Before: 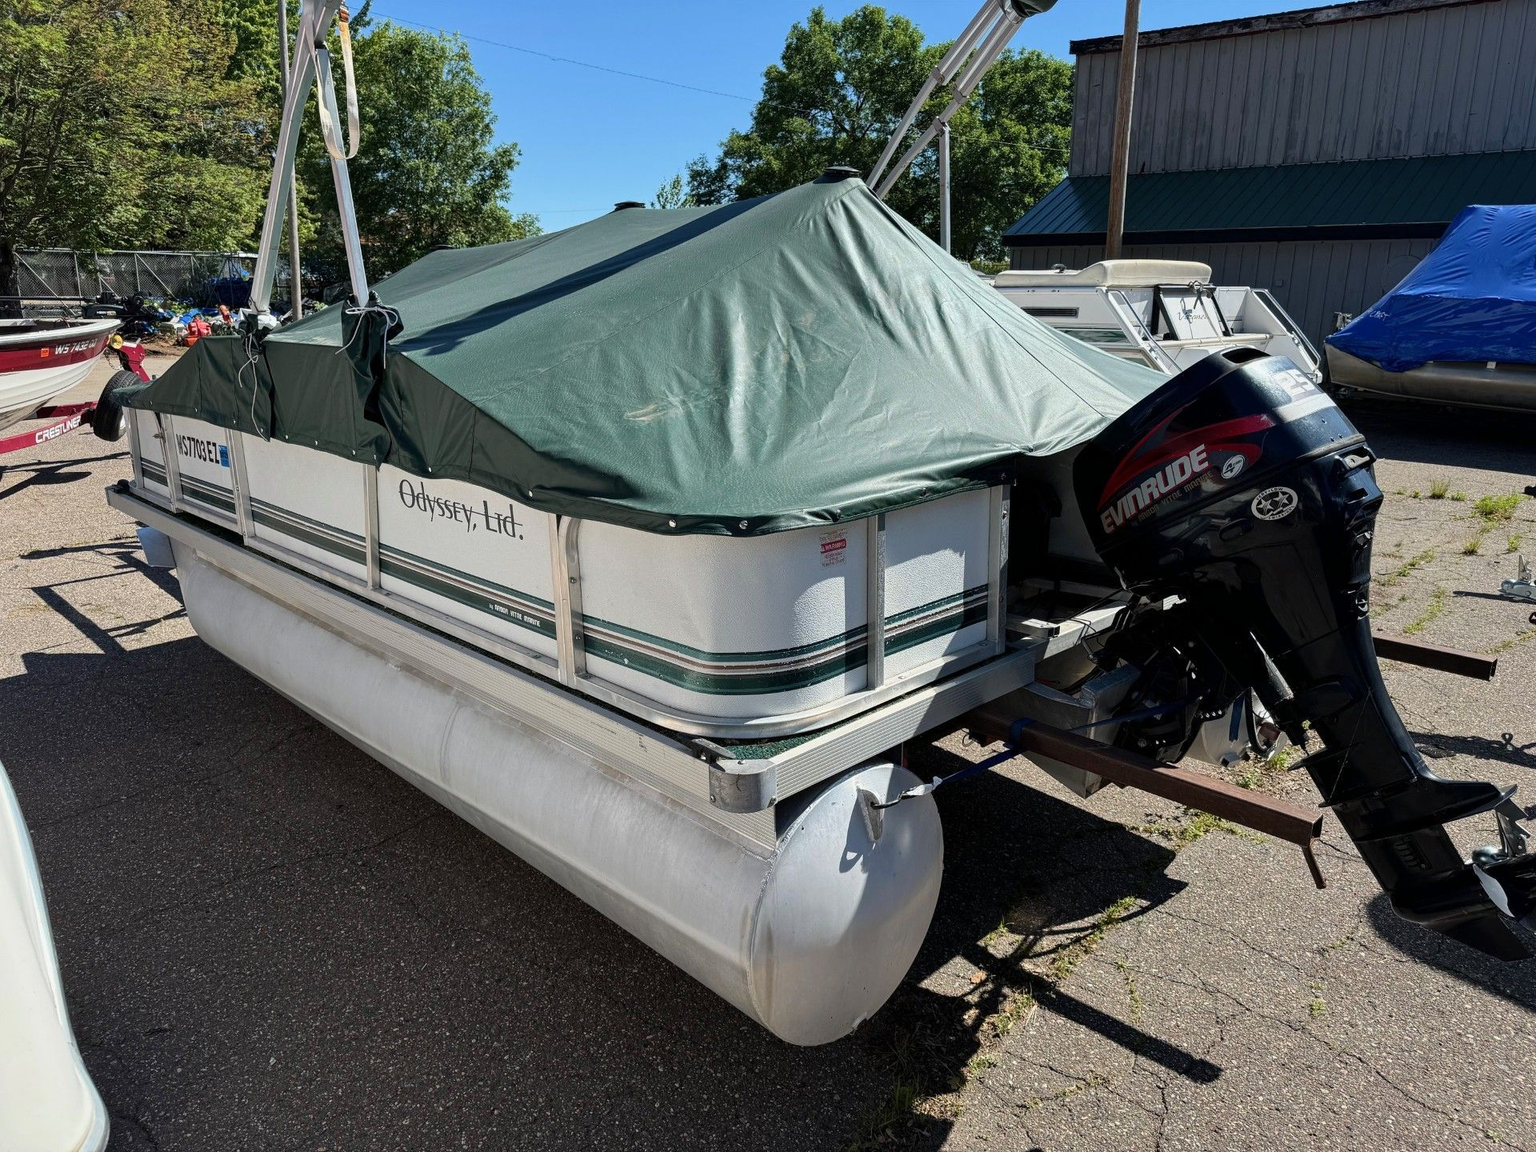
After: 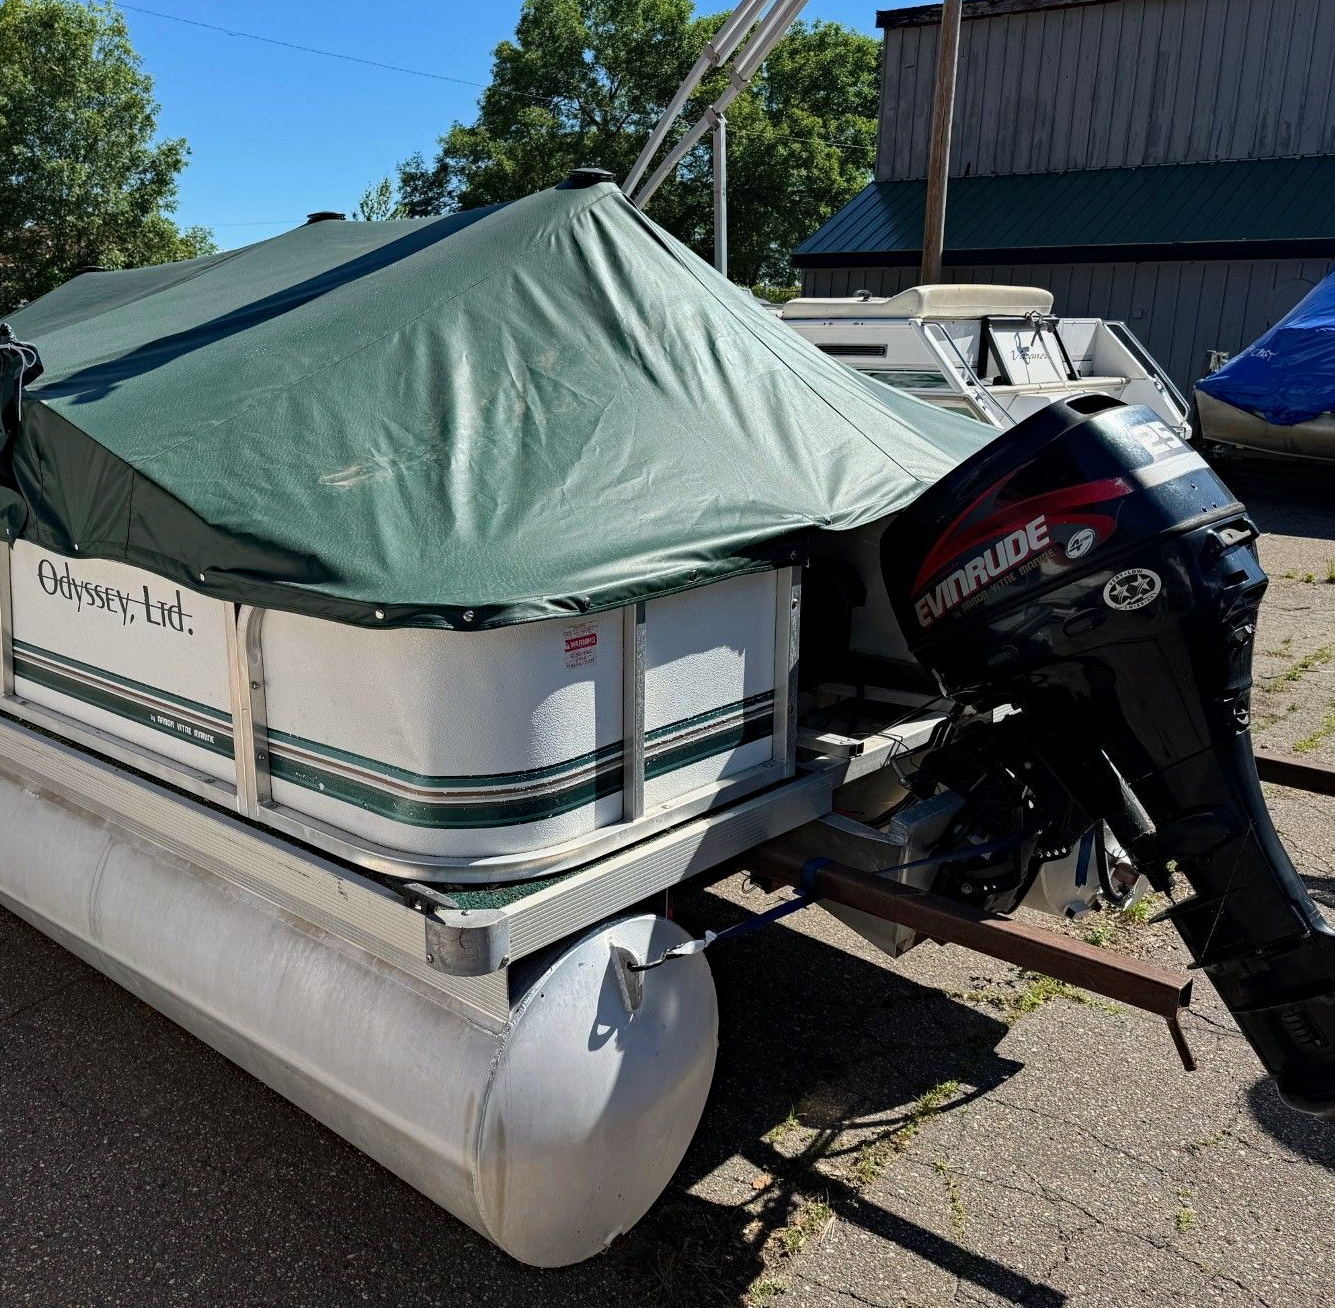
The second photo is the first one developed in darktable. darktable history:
haze removal: compatibility mode true, adaptive false
crop and rotate: left 24.034%, top 2.838%, right 6.406%, bottom 6.299%
